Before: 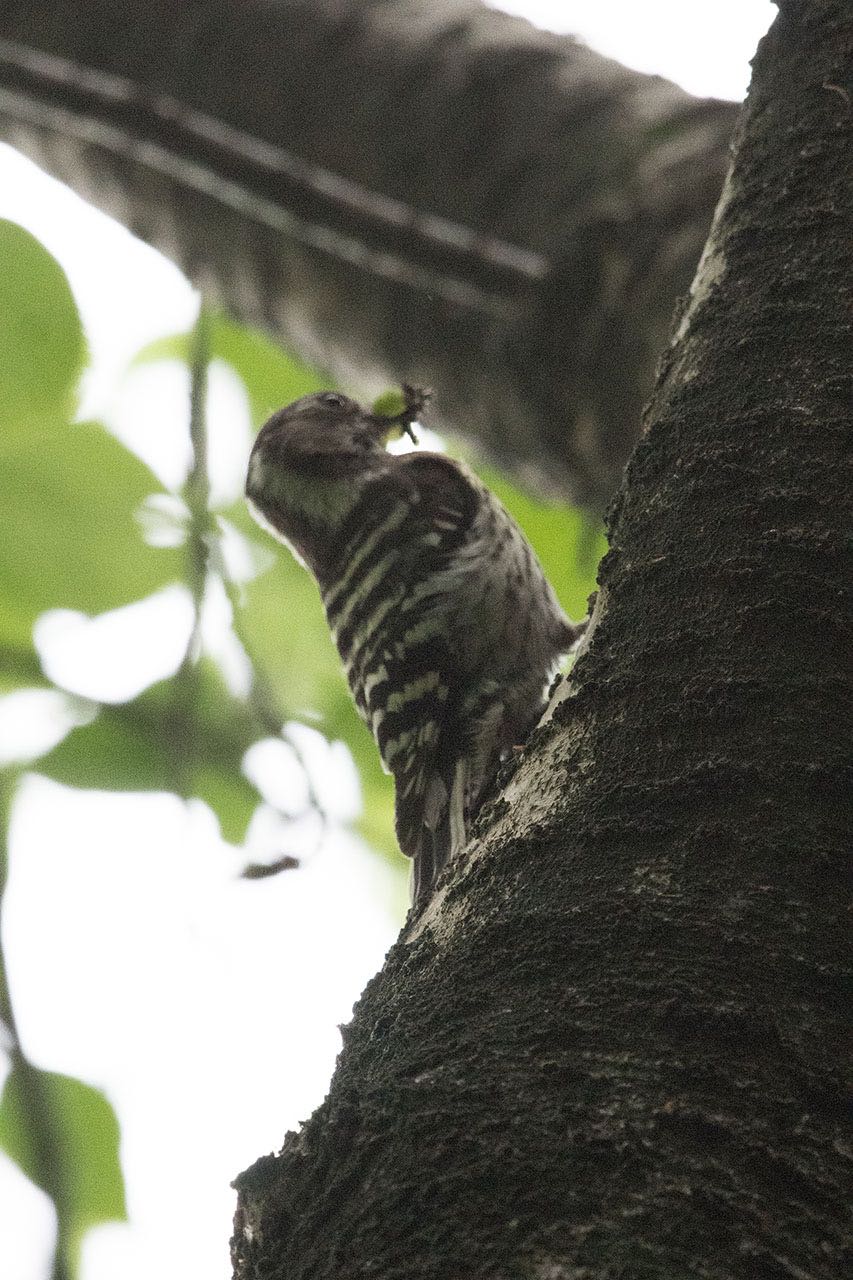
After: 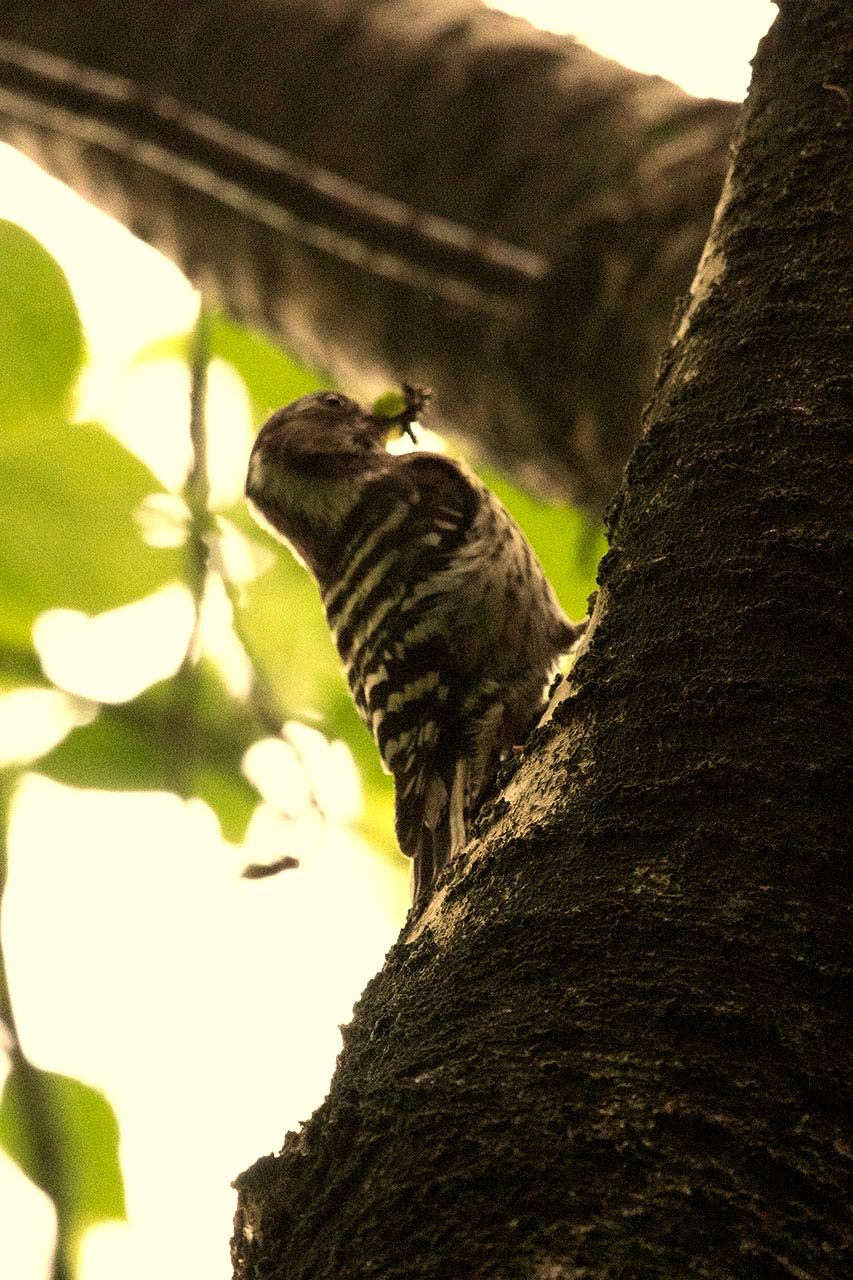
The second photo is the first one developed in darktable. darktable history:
color balance: lift [0.991, 1, 1, 1], gamma [0.996, 1, 1, 1], input saturation 98.52%, contrast 20.34%, output saturation 103.72%
white balance: red 1.138, green 0.996, blue 0.812
